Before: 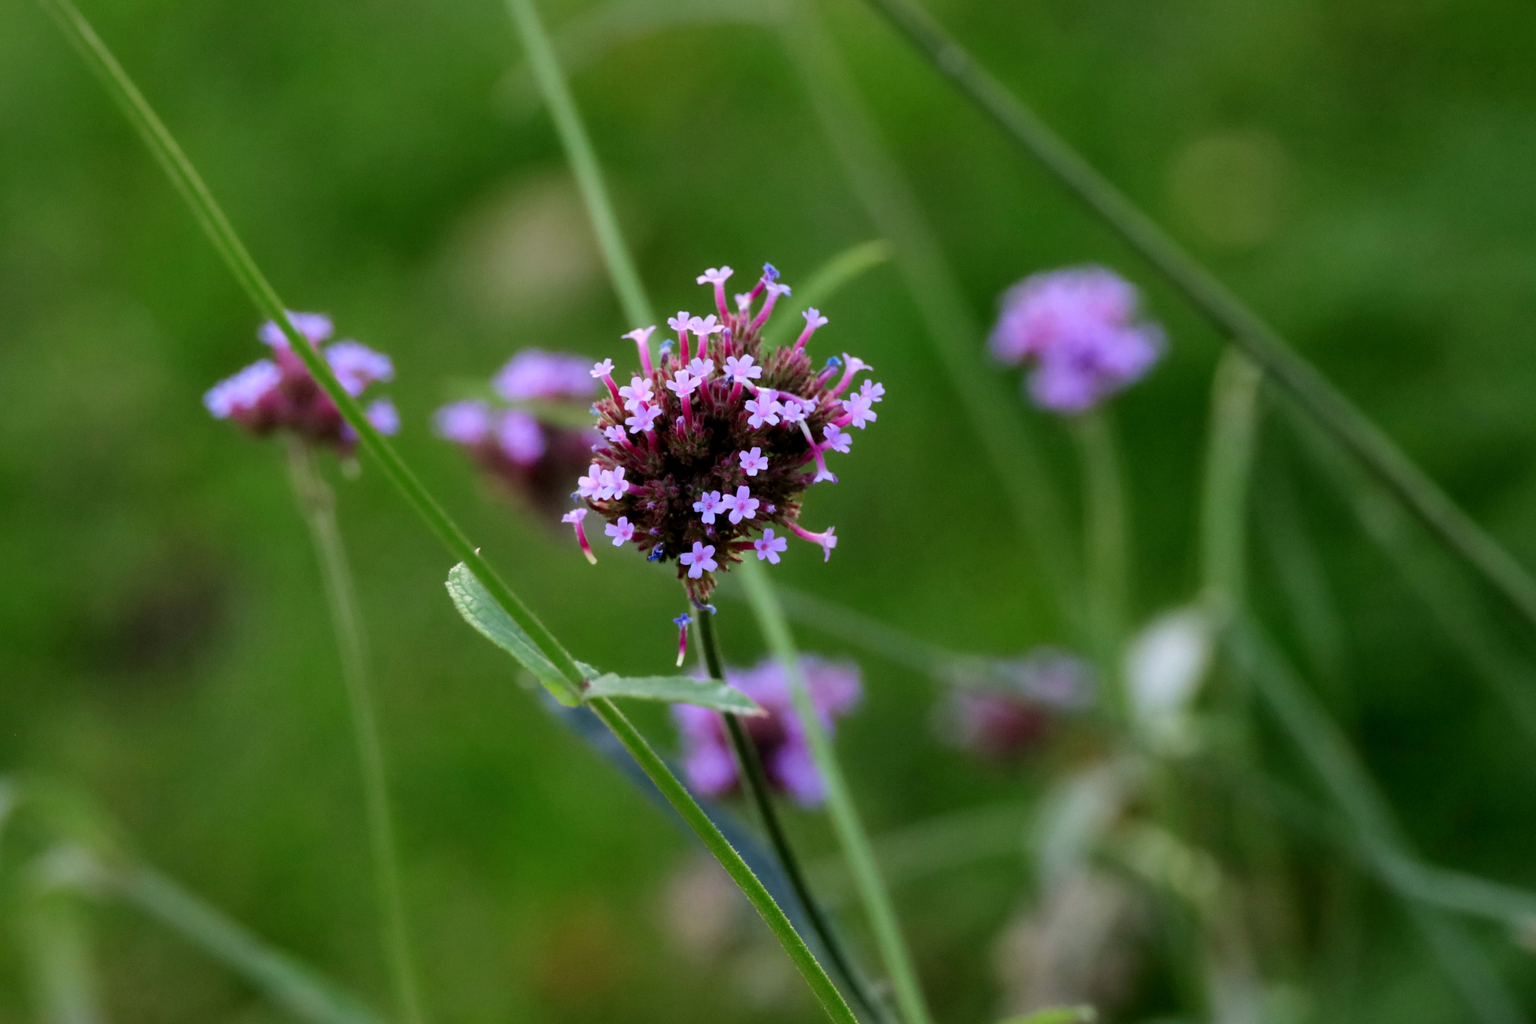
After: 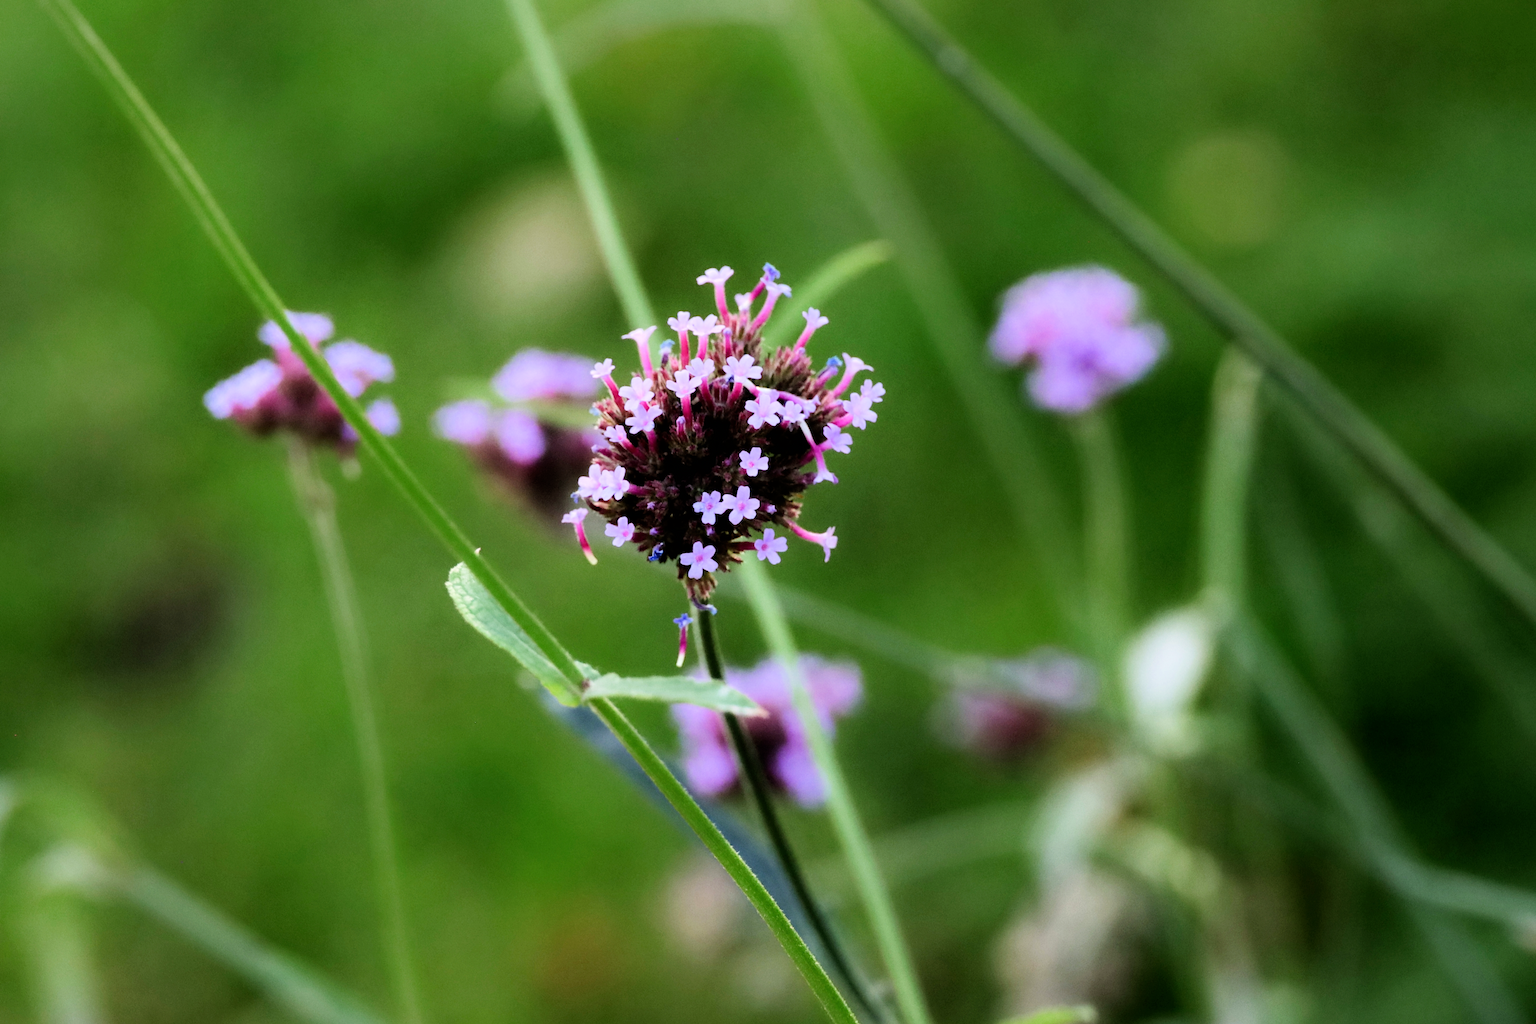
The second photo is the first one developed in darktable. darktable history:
exposure: exposure 0.434 EV, compensate highlight preservation false
filmic rgb: black relative exposure -8.03 EV, white relative exposure 4.02 EV, hardness 4.12, contrast 0.923
tone equalizer: -8 EV -1.06 EV, -7 EV -0.983 EV, -6 EV -0.877 EV, -5 EV -0.543 EV, -3 EV 0.59 EV, -2 EV 0.886 EV, -1 EV 0.992 EV, +0 EV 1.07 EV, edges refinement/feathering 500, mask exposure compensation -1.57 EV, preserve details guided filter
